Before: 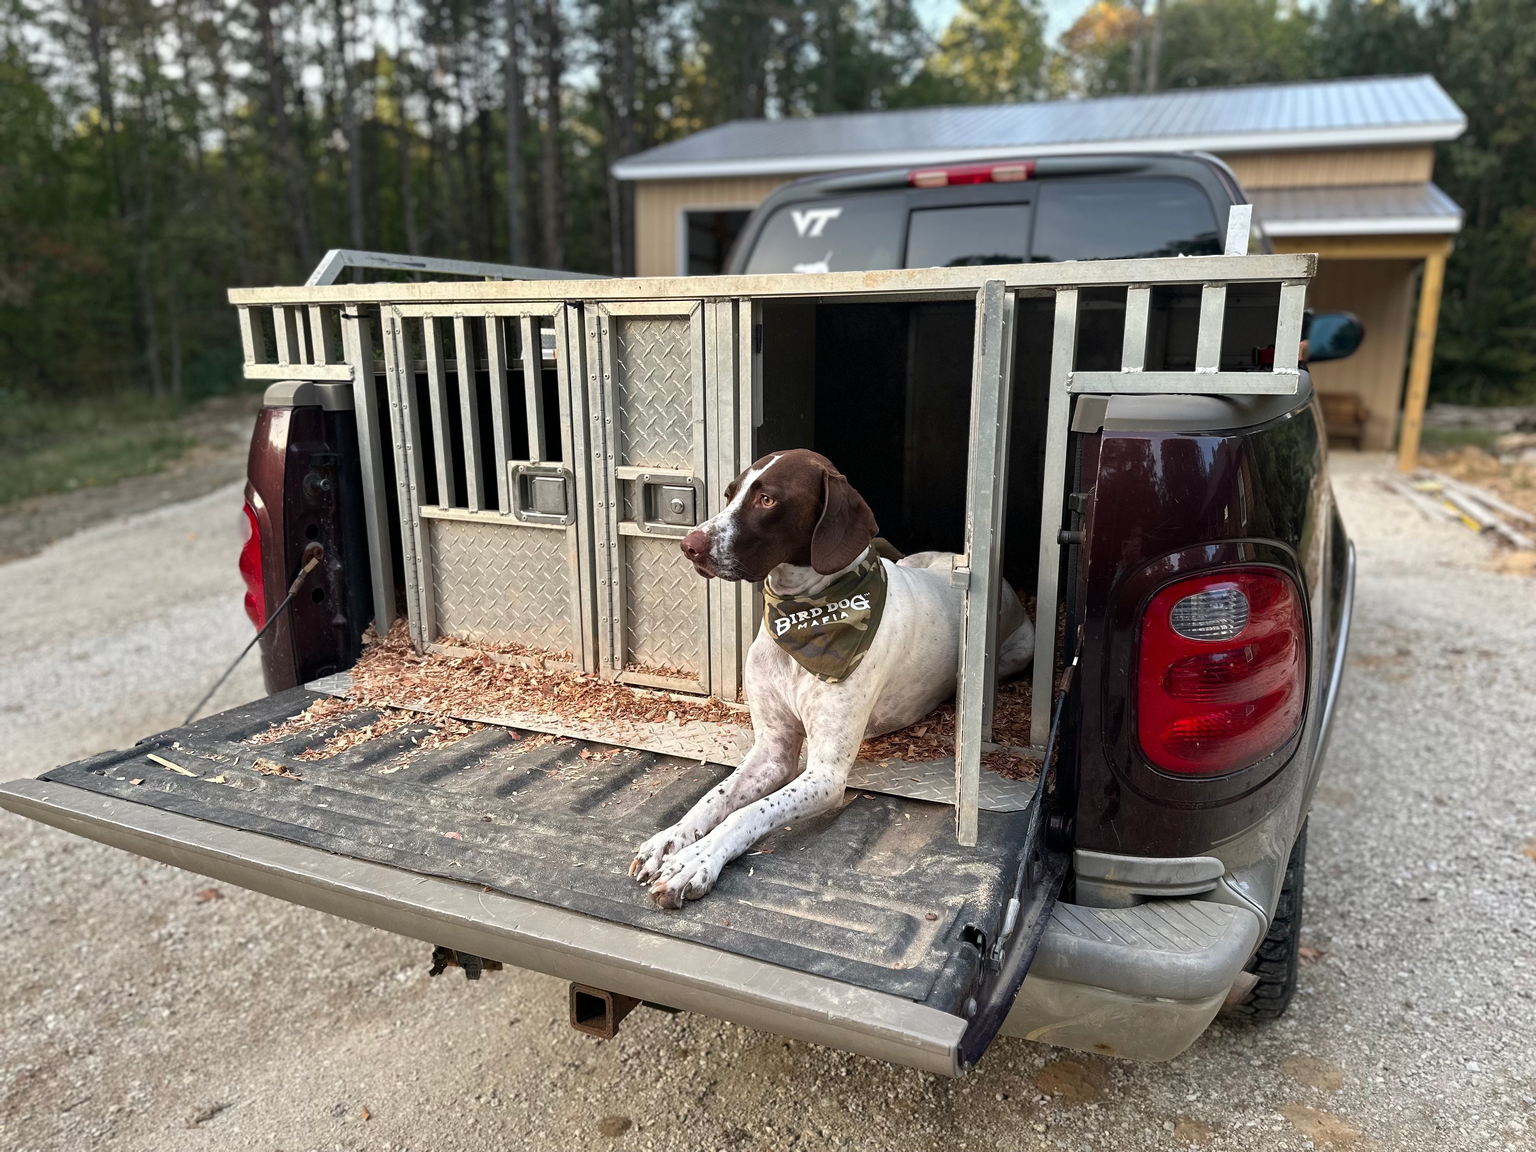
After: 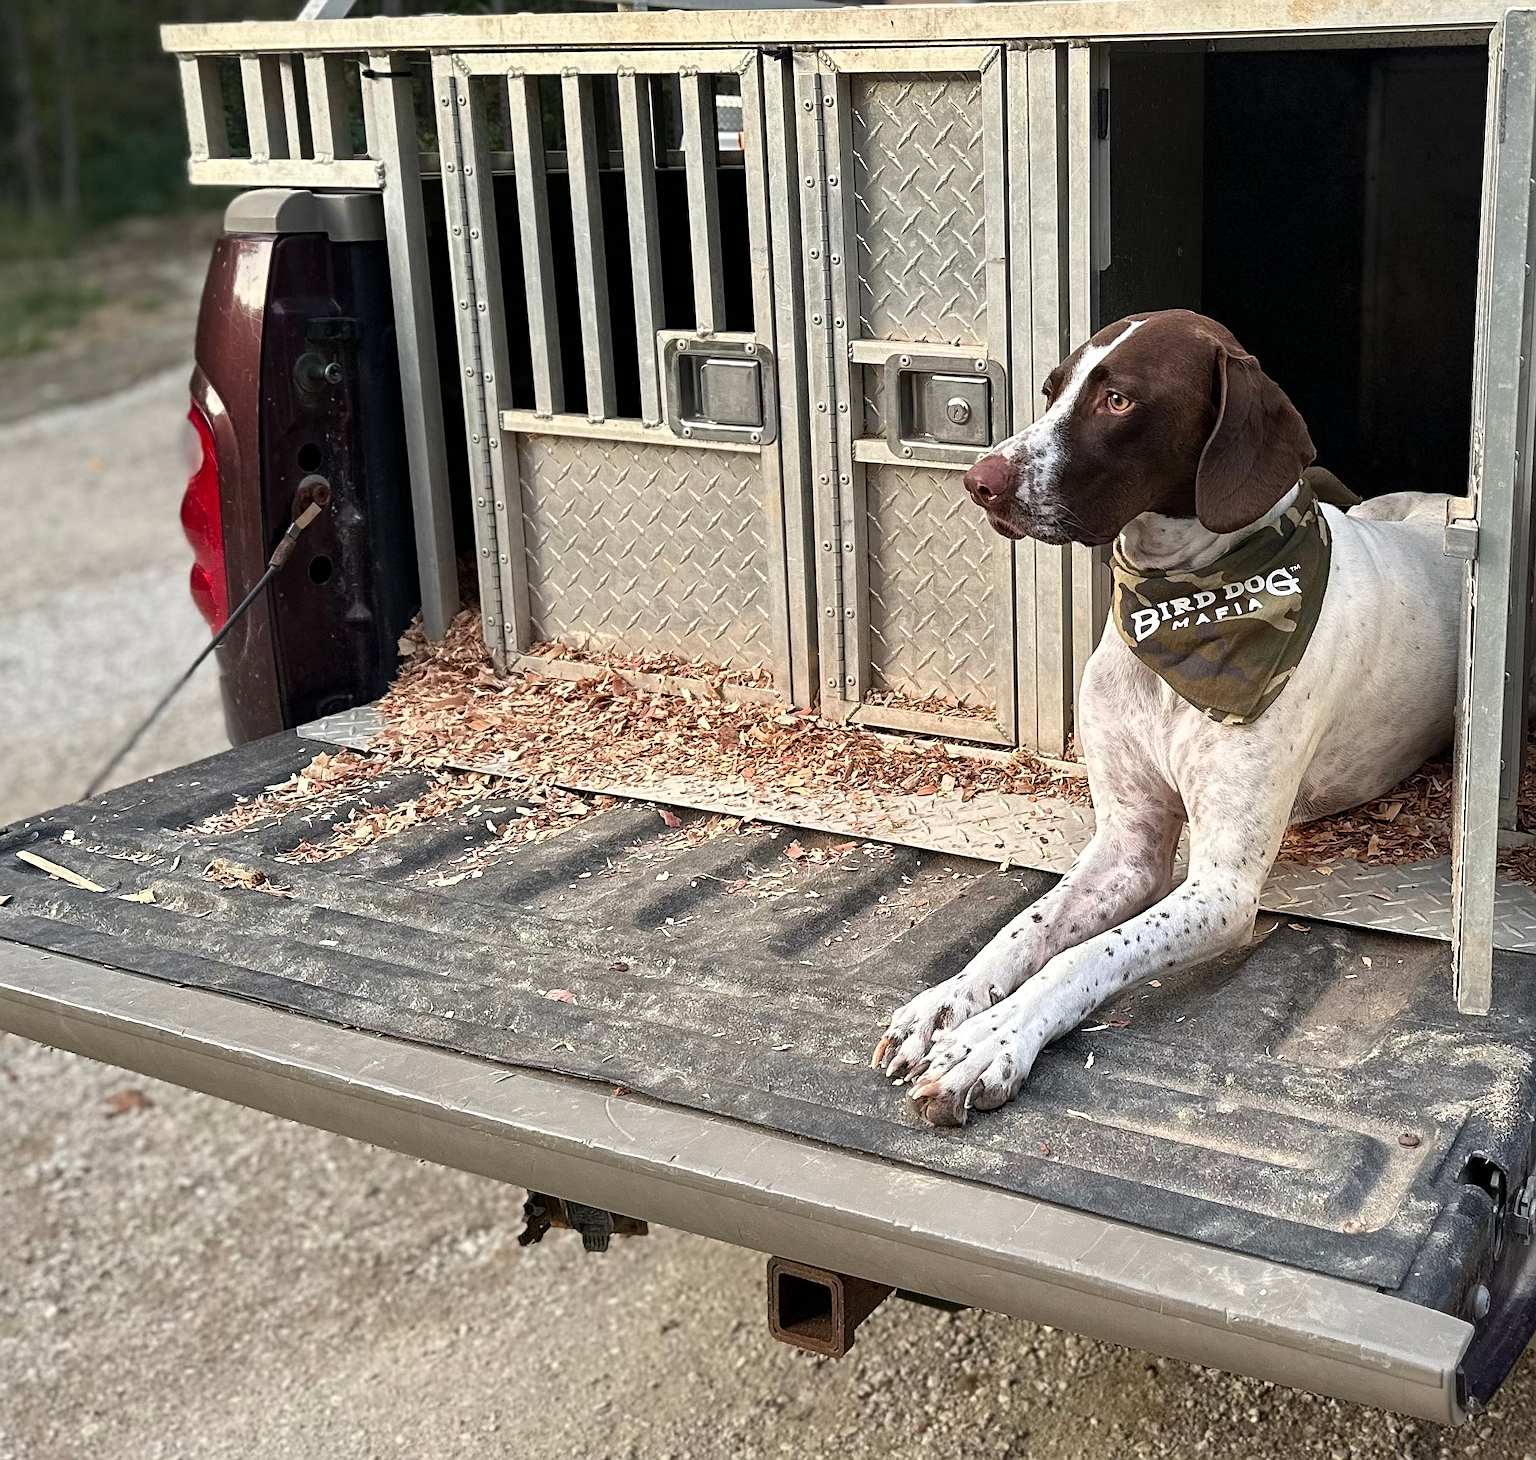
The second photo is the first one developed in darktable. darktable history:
sharpen: on, module defaults
crop: left 8.966%, top 23.852%, right 34.699%, bottom 4.703%
